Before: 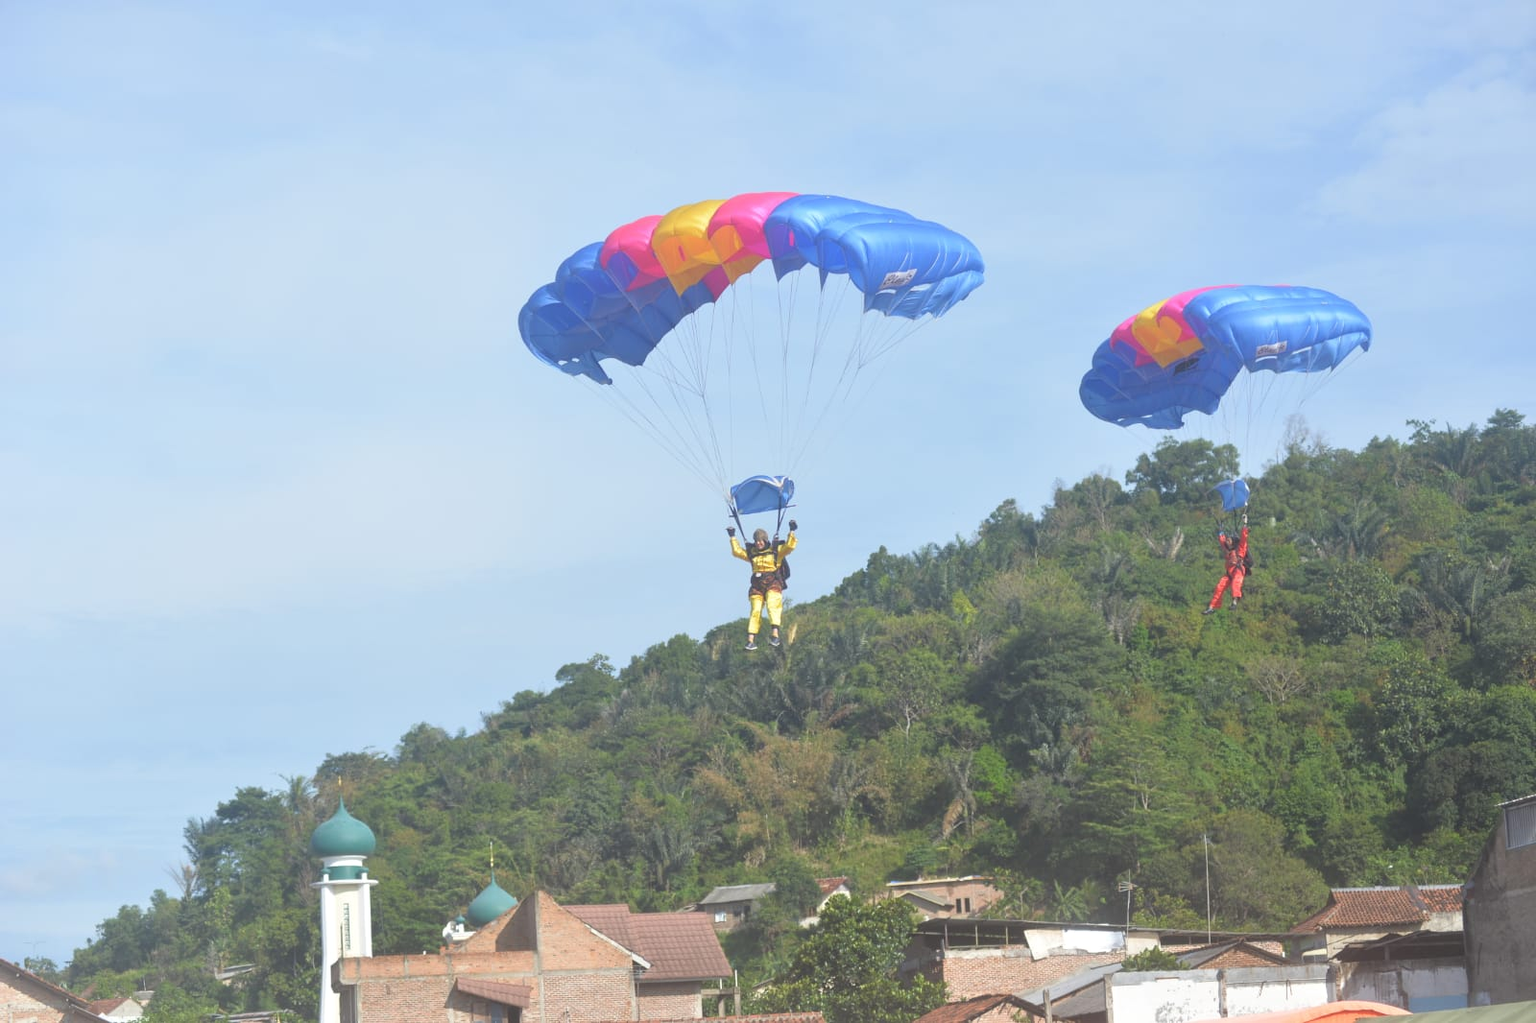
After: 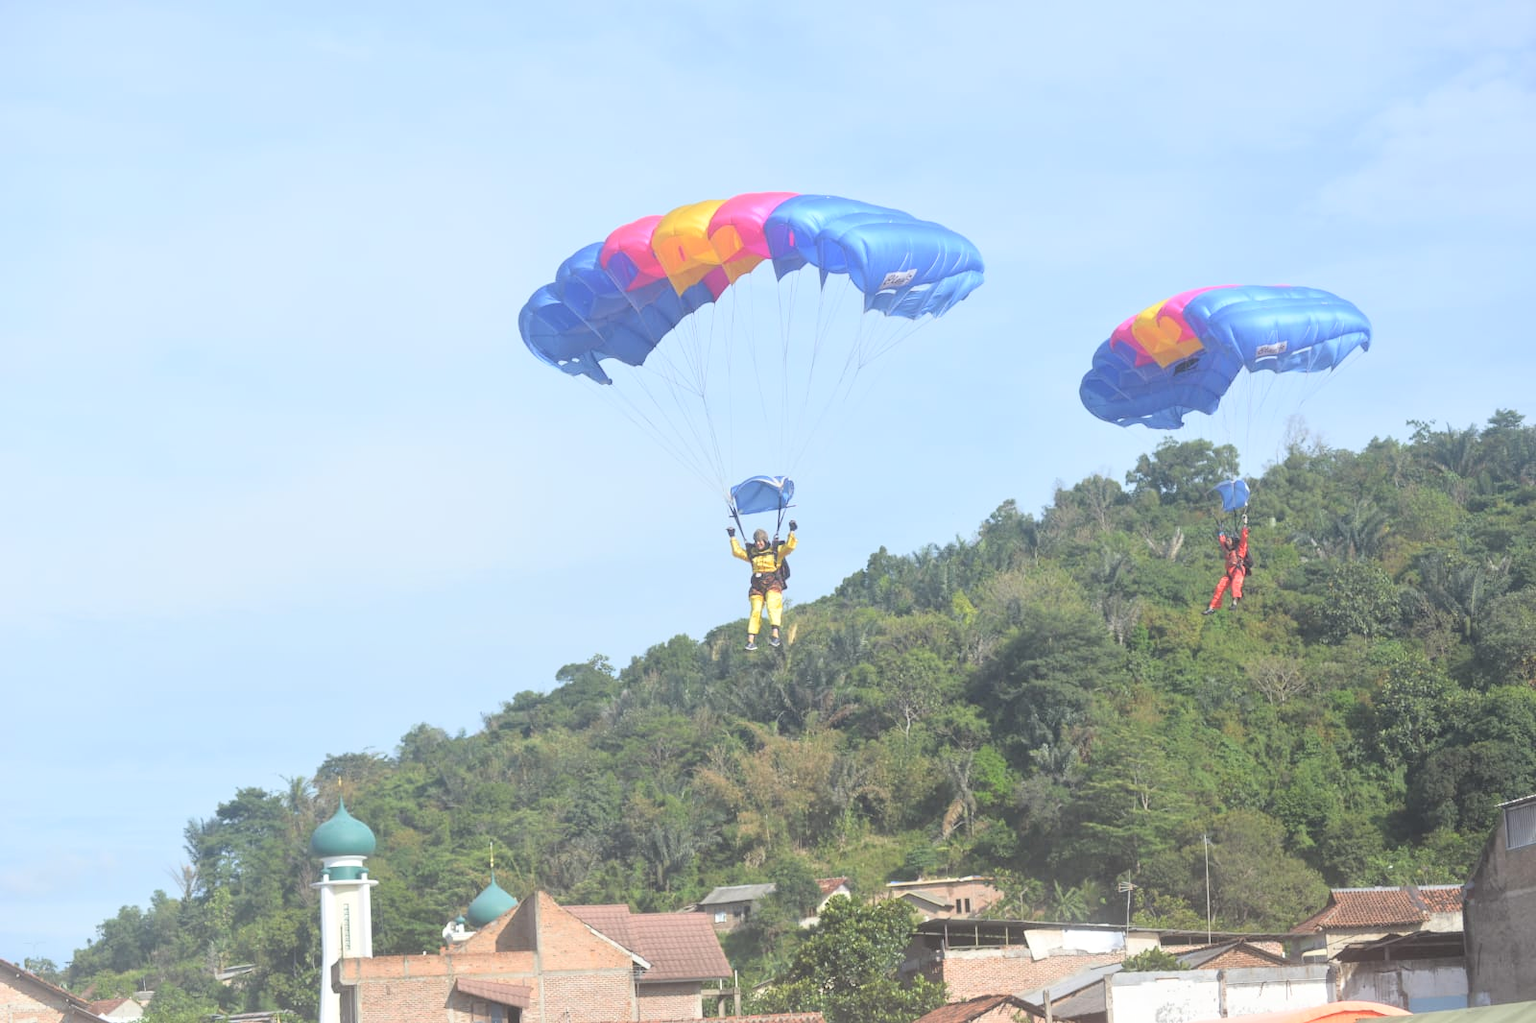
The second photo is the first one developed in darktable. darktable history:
tone curve: curves: ch0 [(0, 0) (0.004, 0.001) (0.133, 0.112) (0.325, 0.362) (0.832, 0.893) (1, 1)], color space Lab, independent channels, preserve colors none
